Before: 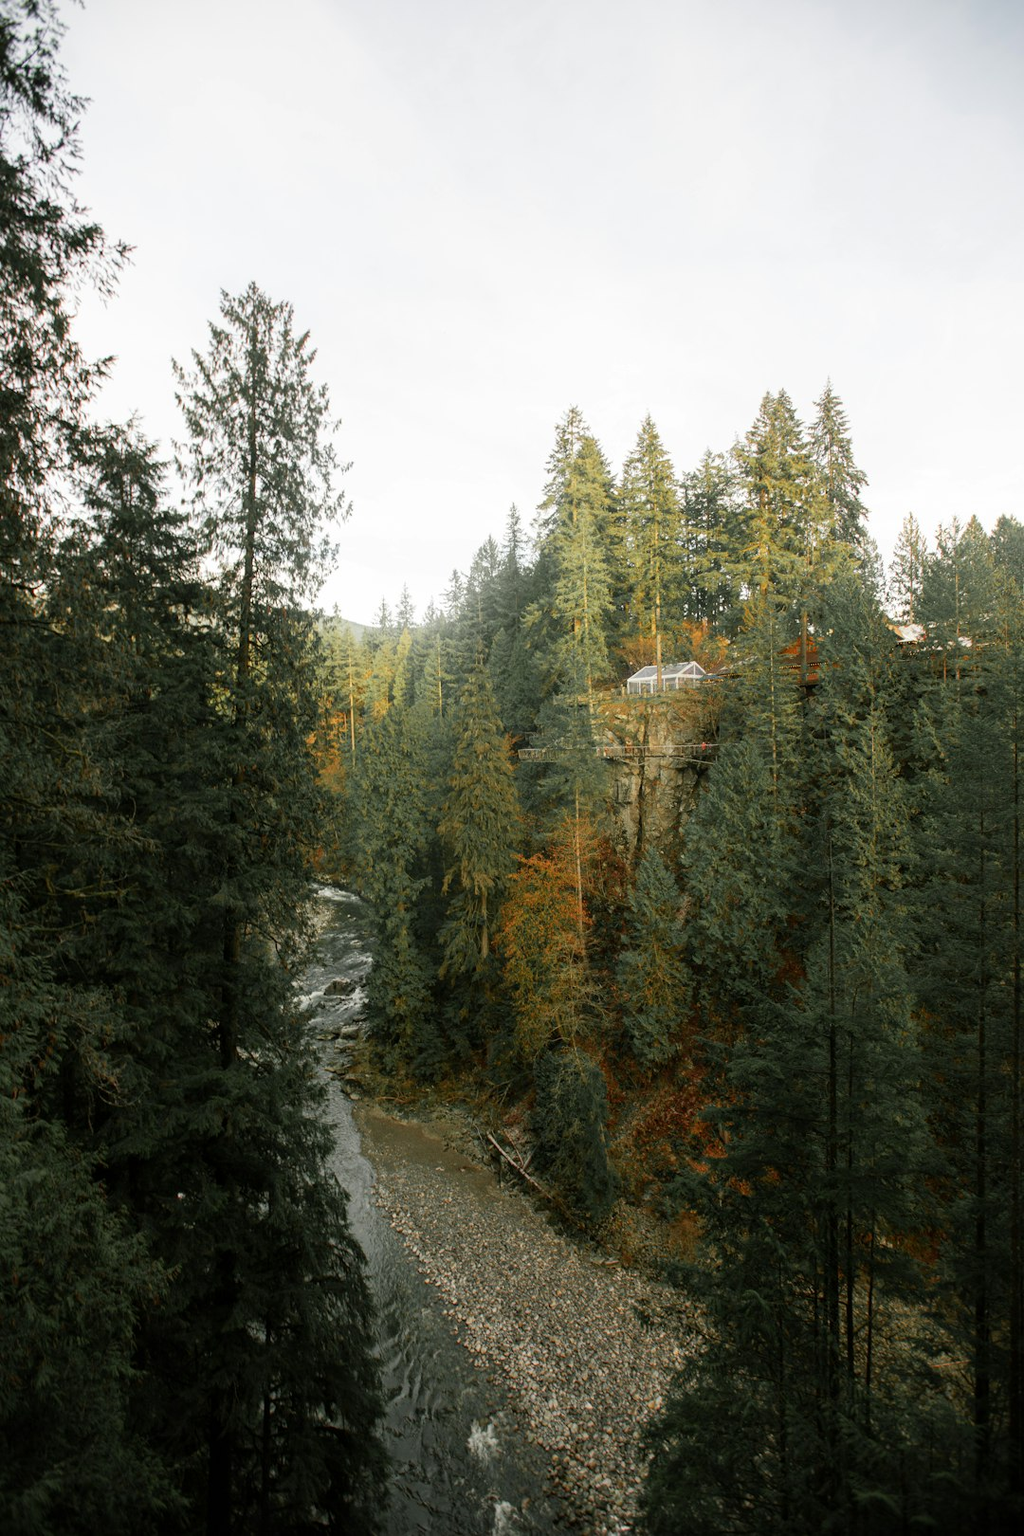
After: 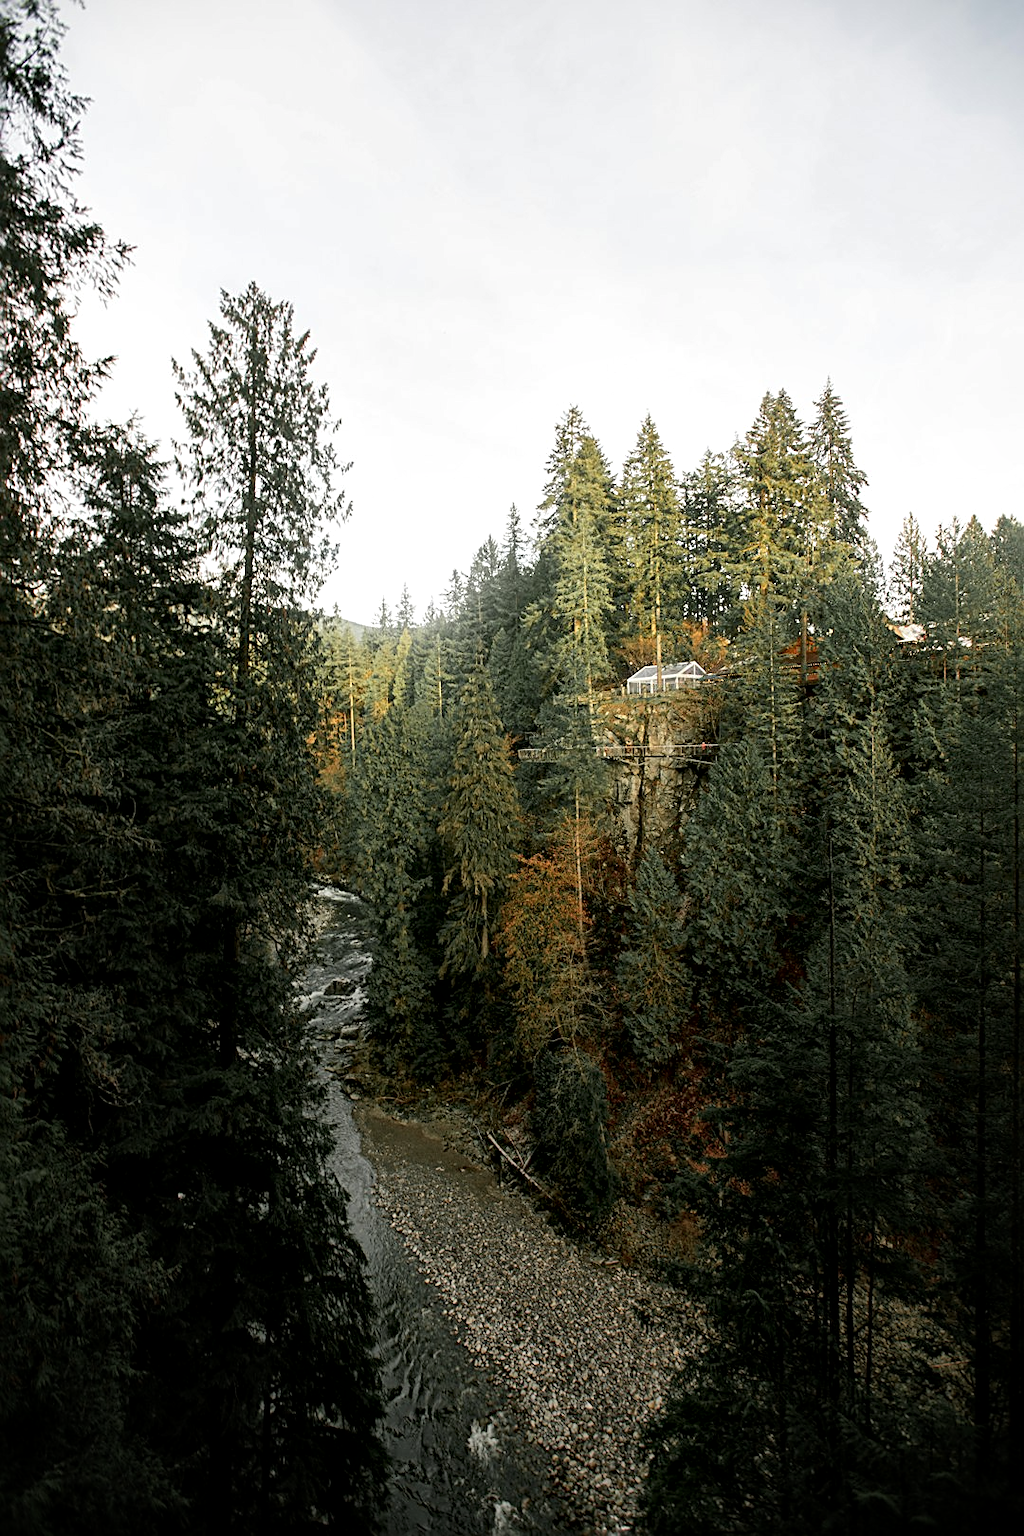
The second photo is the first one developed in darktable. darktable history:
exposure: black level correction 0, exposure -0.761 EV, compensate highlight preservation false
local contrast: mode bilateral grid, contrast 24, coarseness 60, detail 151%, midtone range 0.2
sharpen: radius 2.53, amount 0.617
tone equalizer: -8 EV -0.719 EV, -7 EV -0.696 EV, -6 EV -0.608 EV, -5 EV -0.397 EV, -3 EV 0.401 EV, -2 EV 0.6 EV, -1 EV 0.692 EV, +0 EV 0.769 EV, smoothing diameter 24.86%, edges refinement/feathering 10.26, preserve details guided filter
